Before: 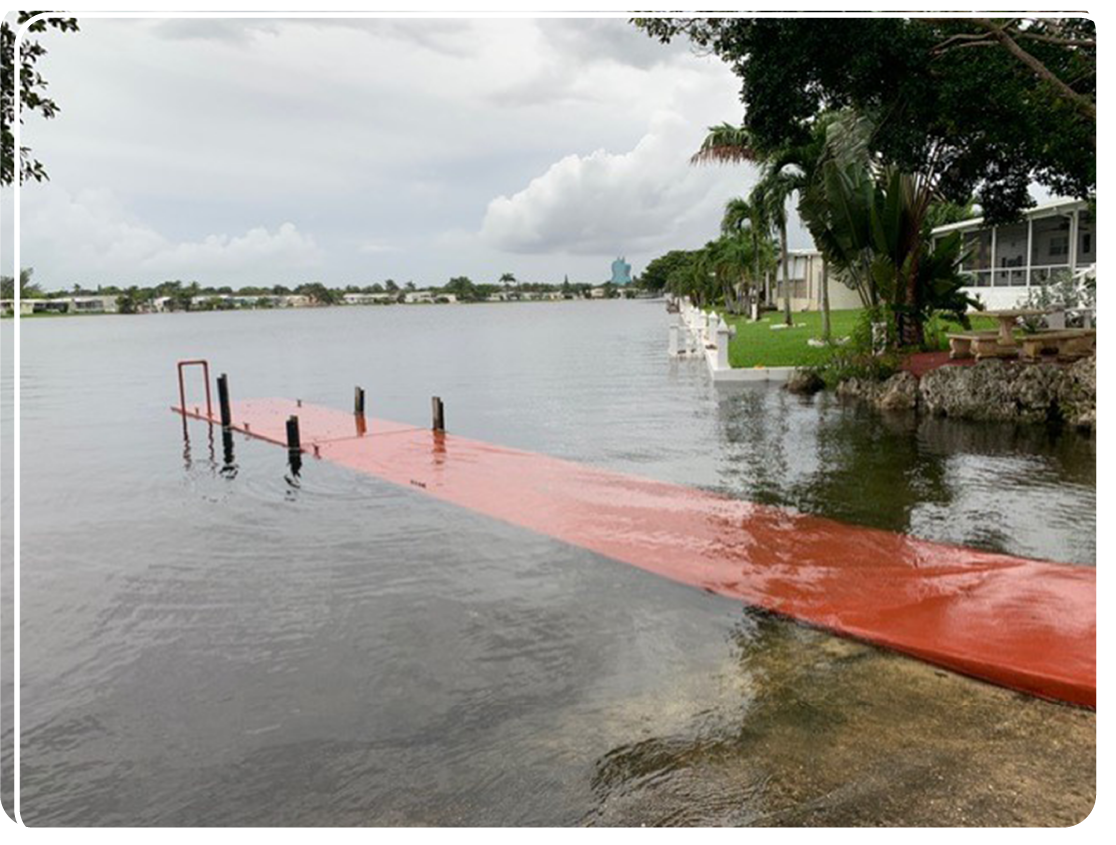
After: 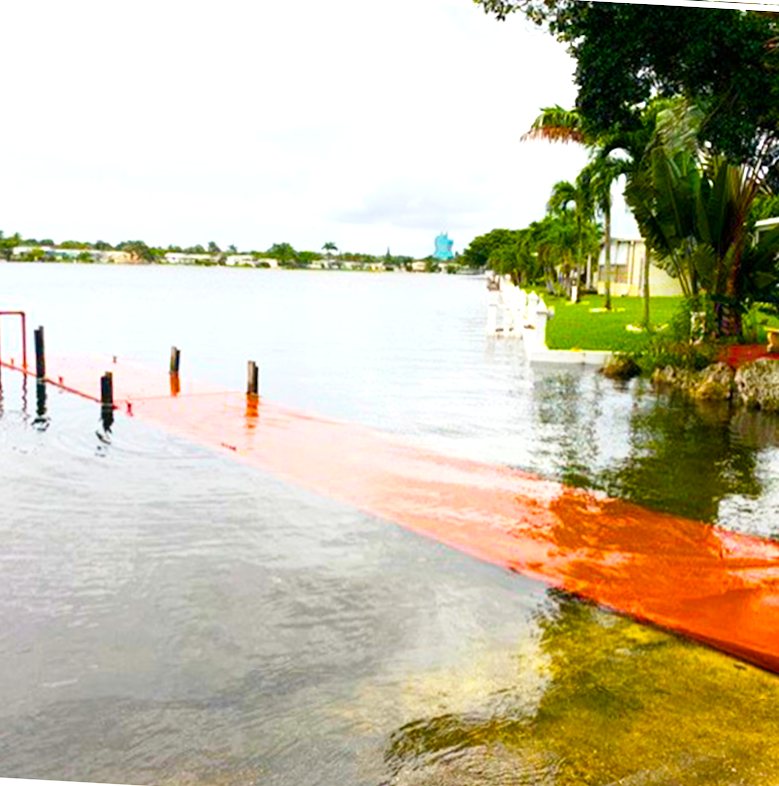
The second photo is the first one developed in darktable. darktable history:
crop and rotate: angle -3.27°, left 14.277%, top 0.028%, right 10.766%, bottom 0.028%
base curve: curves: ch0 [(0, 0) (0.204, 0.334) (0.55, 0.733) (1, 1)], preserve colors none
color balance rgb: linear chroma grading › global chroma 20%, perceptual saturation grading › global saturation 65%, perceptual saturation grading › highlights 50%, perceptual saturation grading › shadows 30%, perceptual brilliance grading › global brilliance 12%, perceptual brilliance grading › highlights 15%, global vibrance 20%
